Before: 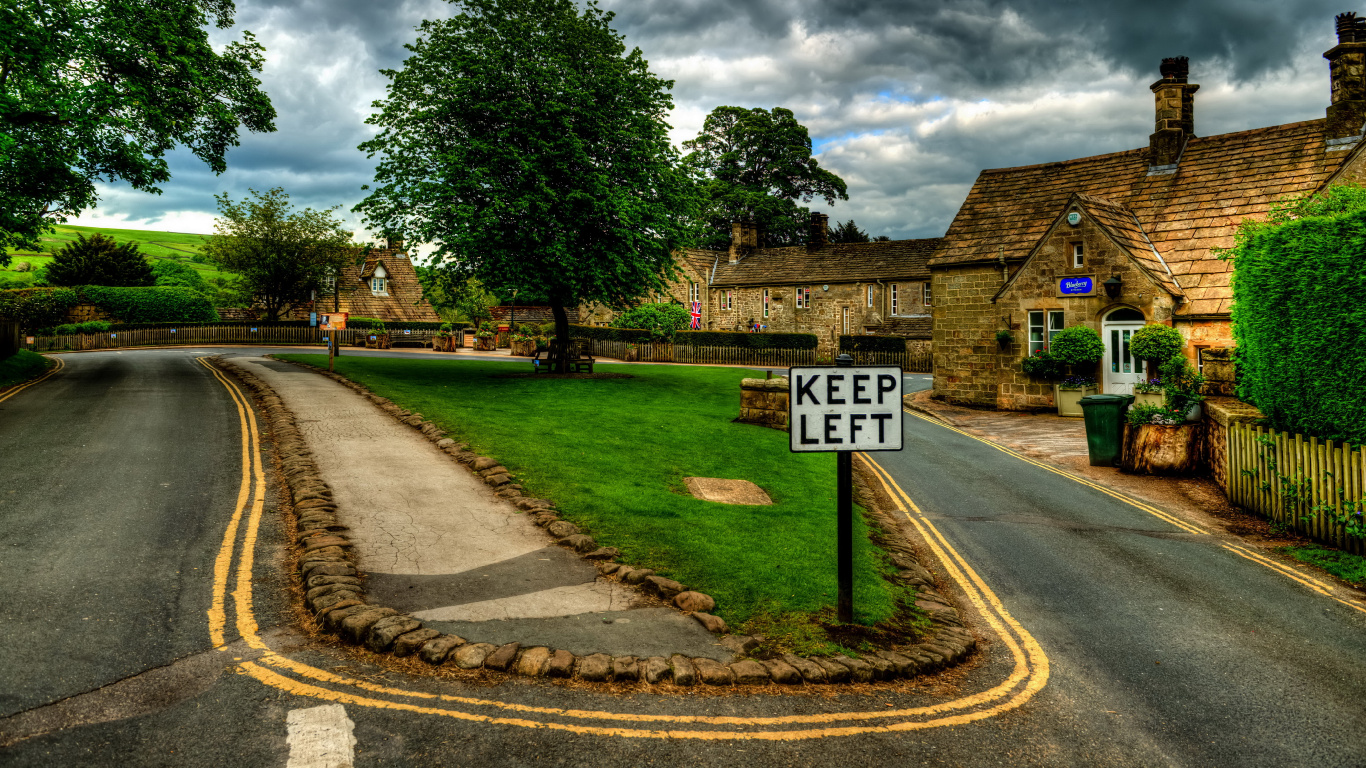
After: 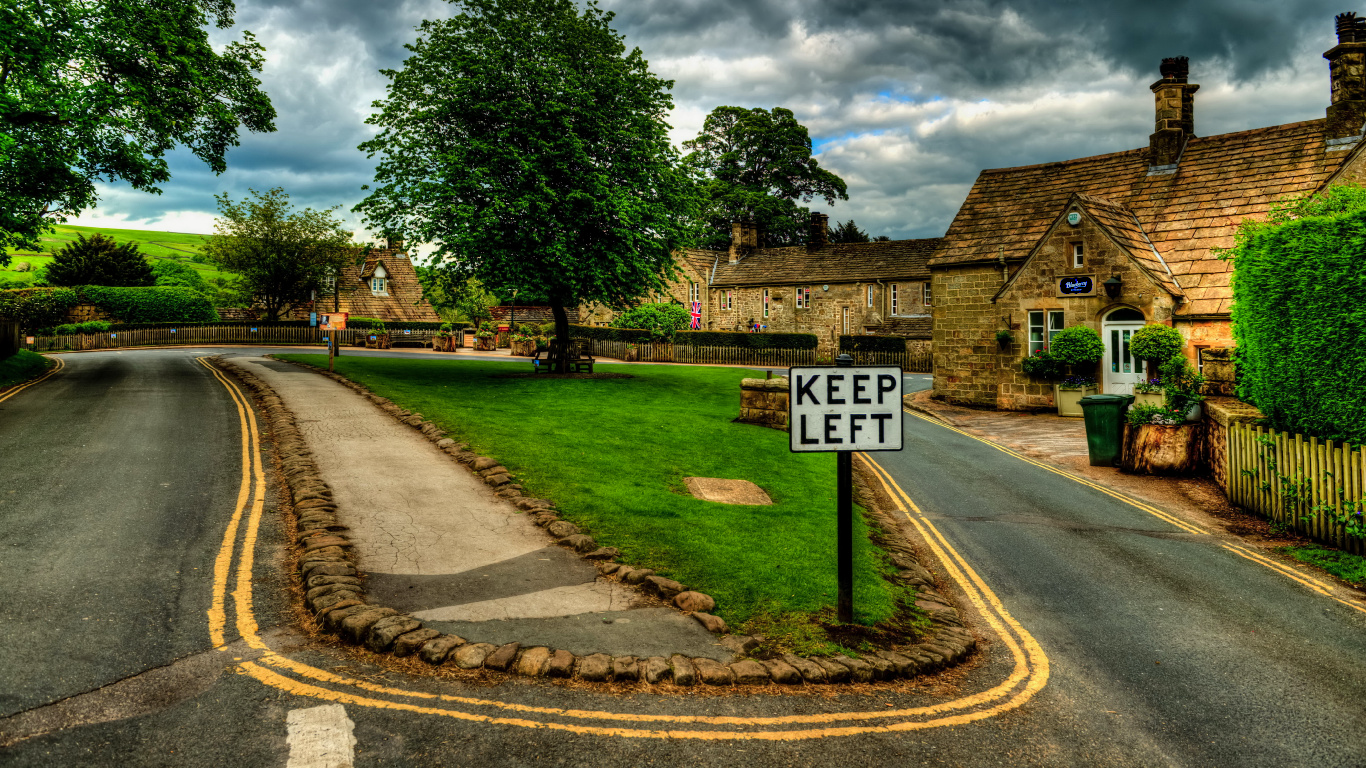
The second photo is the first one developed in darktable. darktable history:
color calibration: output R [0.999, 0.026, -0.11, 0], output G [-0.019, 1.037, -0.099, 0], output B [0.022, -0.023, 0.902, 0], gray › normalize channels true, illuminant same as pipeline (D50), adaptation none (bypass), x 0.333, y 0.333, temperature 5018.75 K, gamut compression 0.028
shadows and highlights: low approximation 0.01, soften with gaussian
